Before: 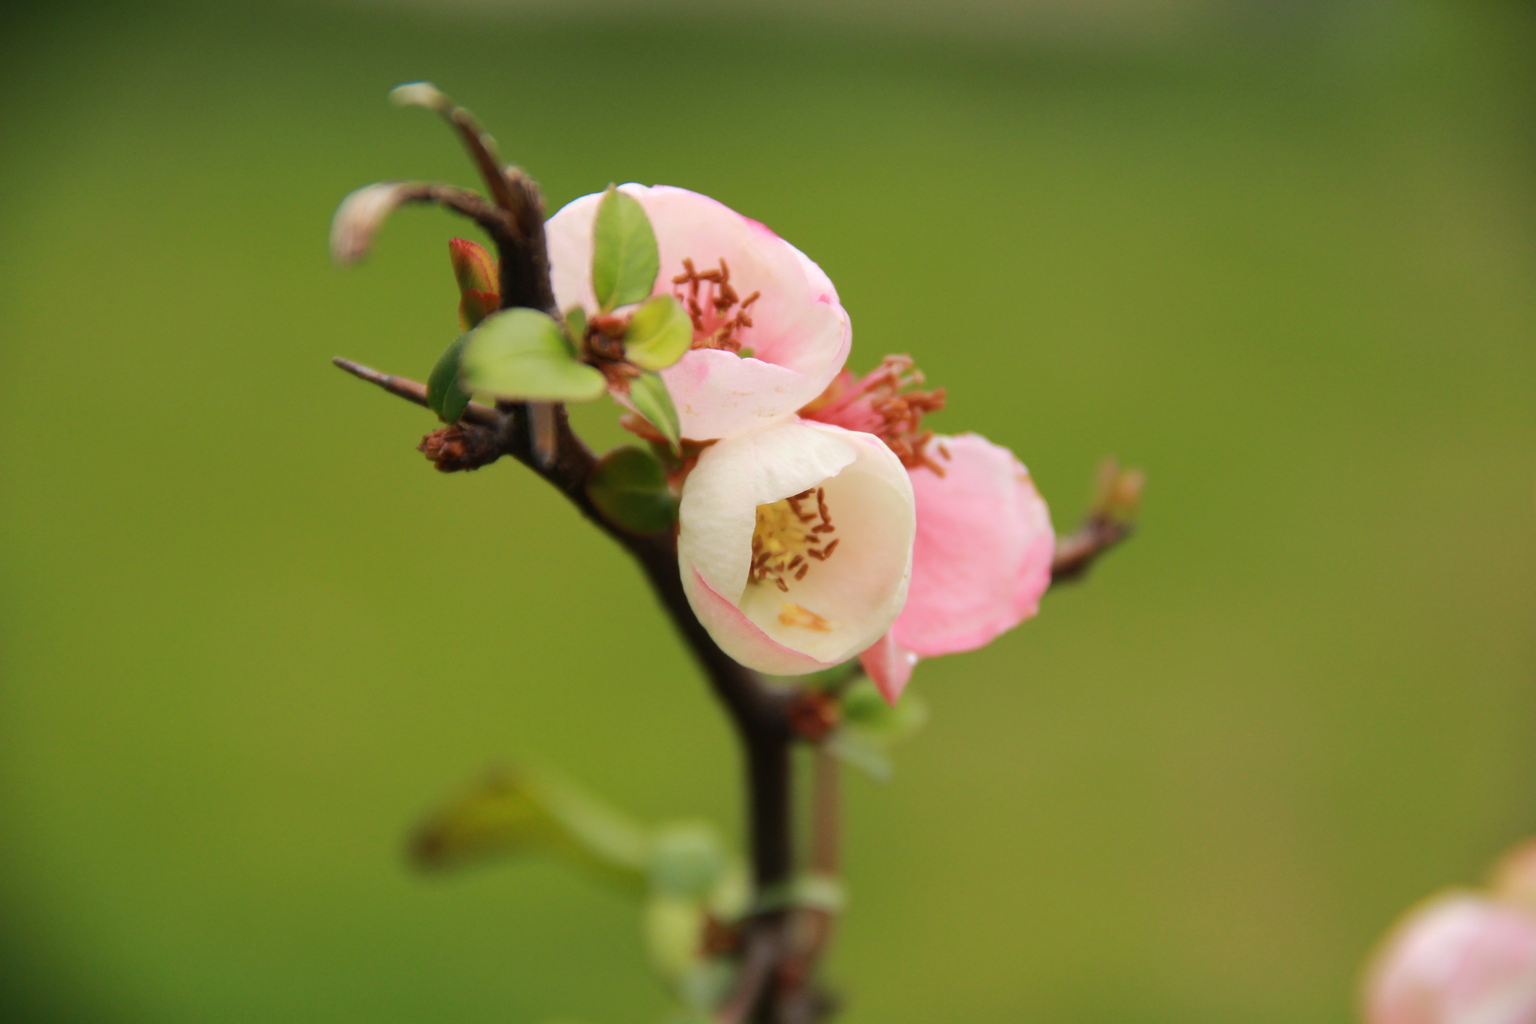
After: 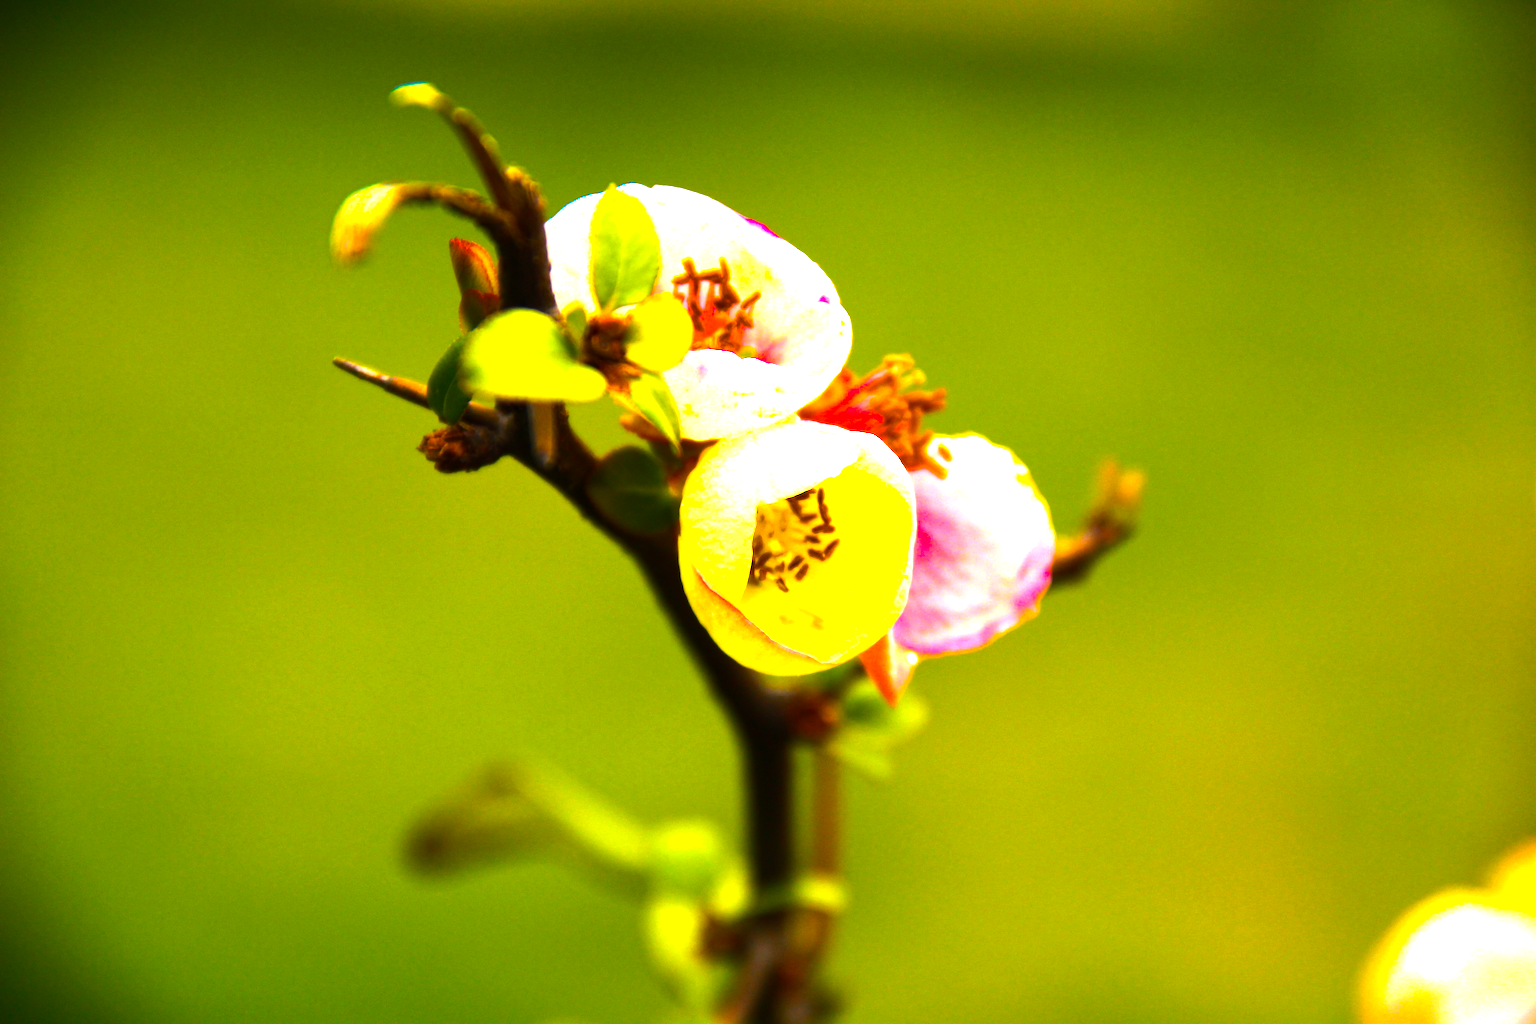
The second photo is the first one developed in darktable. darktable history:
color balance rgb: linear chroma grading › shadows -30%, linear chroma grading › global chroma 35%, perceptual saturation grading › global saturation 75%, perceptual saturation grading › shadows -30%, perceptual brilliance grading › highlights 75%, perceptual brilliance grading › shadows -30%, global vibrance 35%
white balance: red 1.029, blue 0.92
